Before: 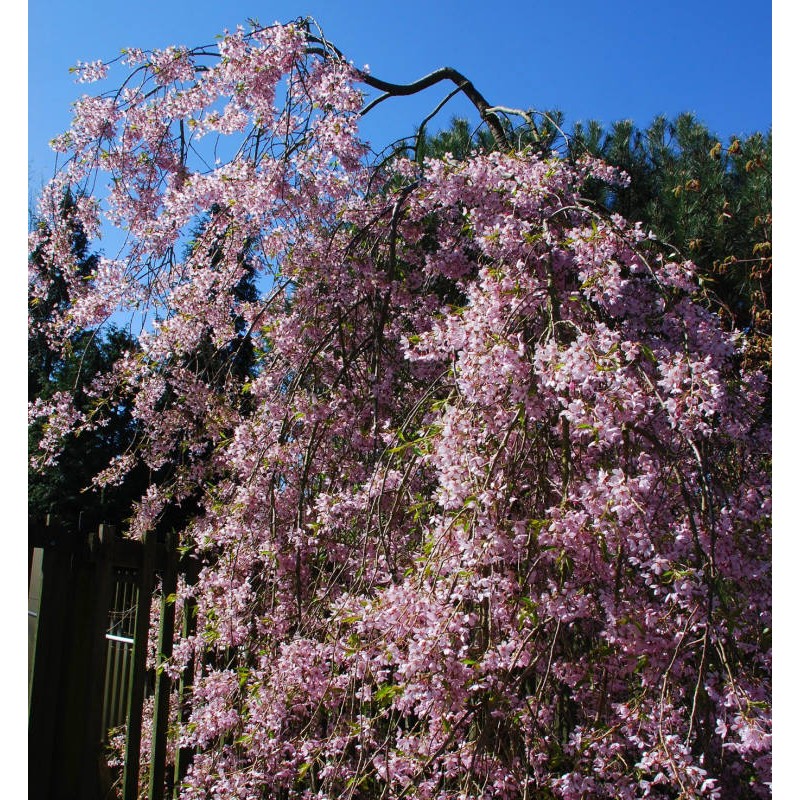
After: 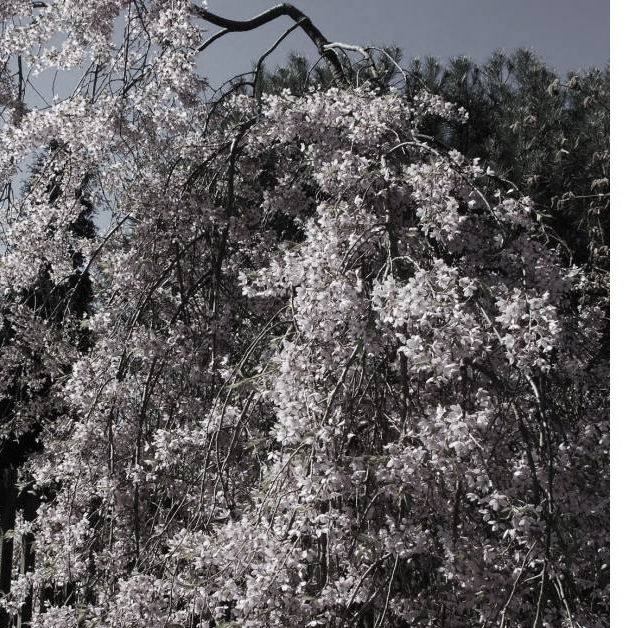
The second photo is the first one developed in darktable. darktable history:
crop and rotate: left 20.346%, top 8.083%, right 0.401%, bottom 13.41%
color correction: highlights b* -0.036, saturation 0.167
